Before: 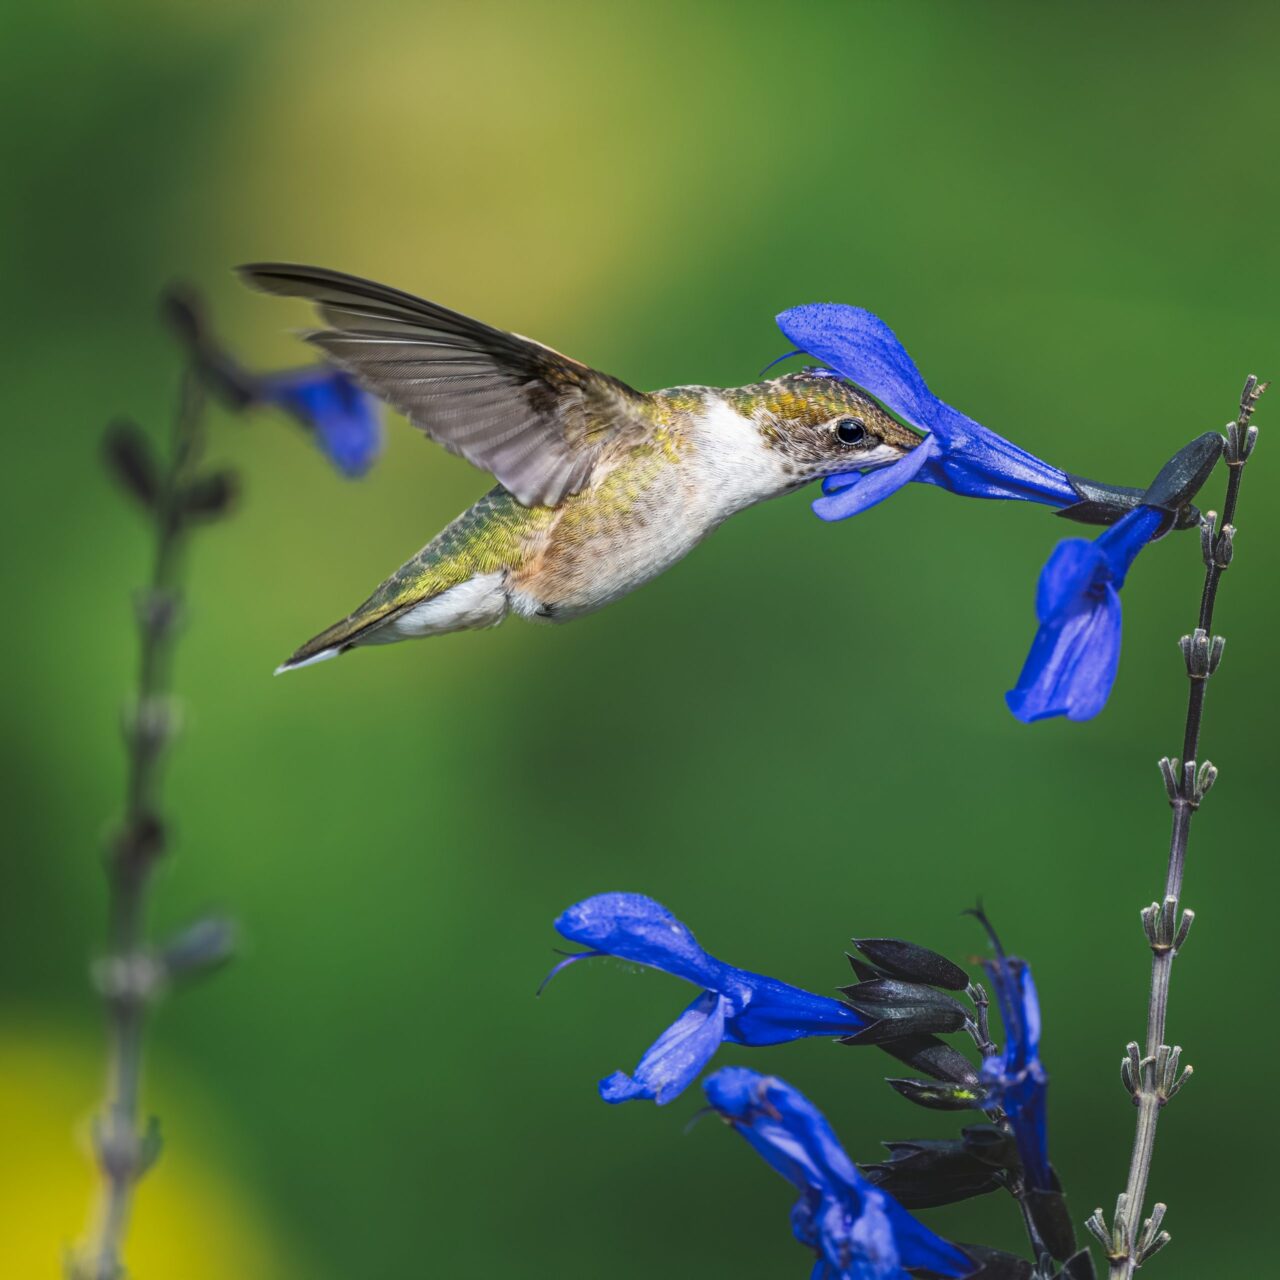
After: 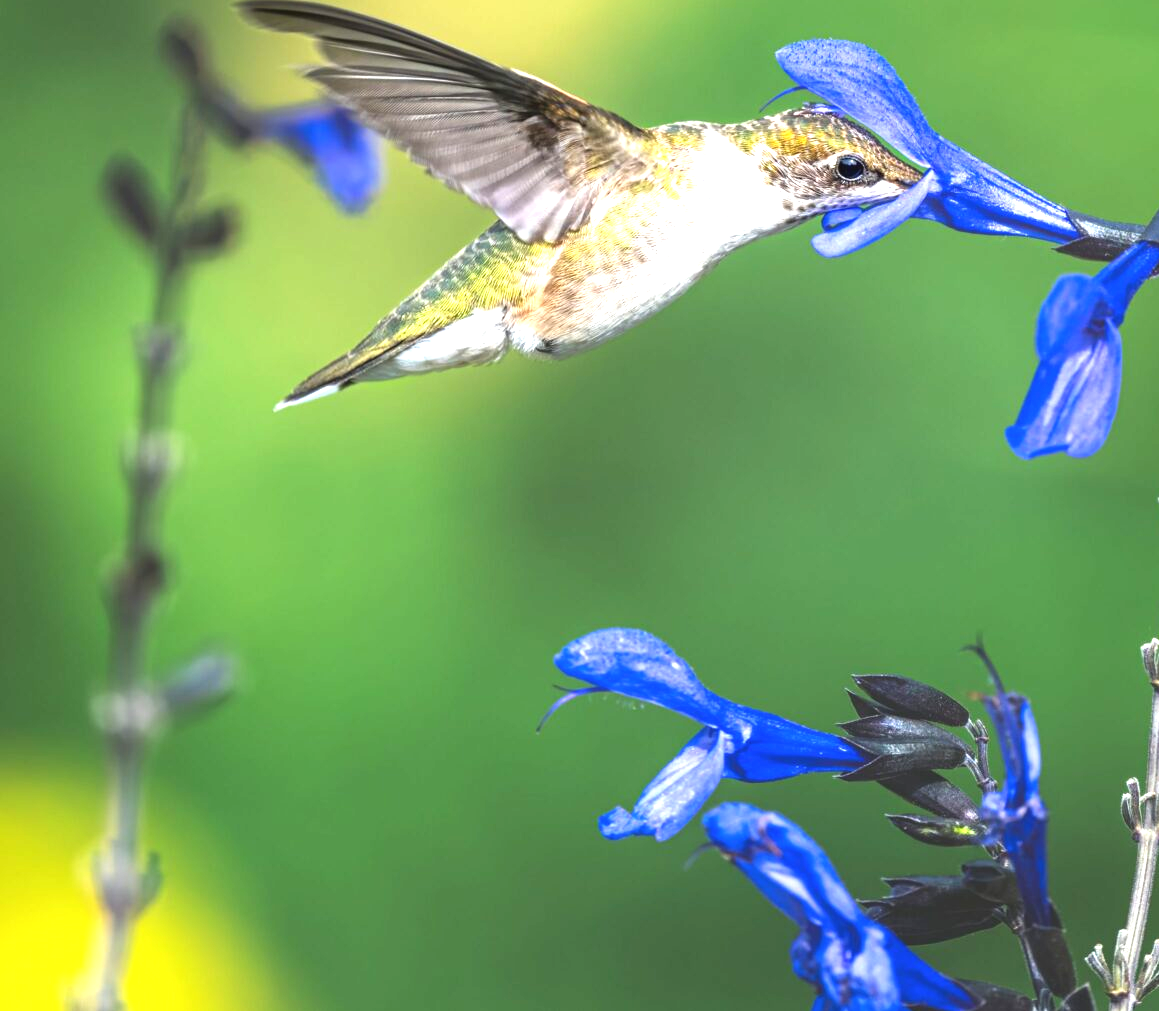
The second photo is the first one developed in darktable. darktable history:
exposure: black level correction -0.002, exposure 1.343 EV, compensate highlight preservation false
crop: top 20.641%, right 9.437%, bottom 0.322%
